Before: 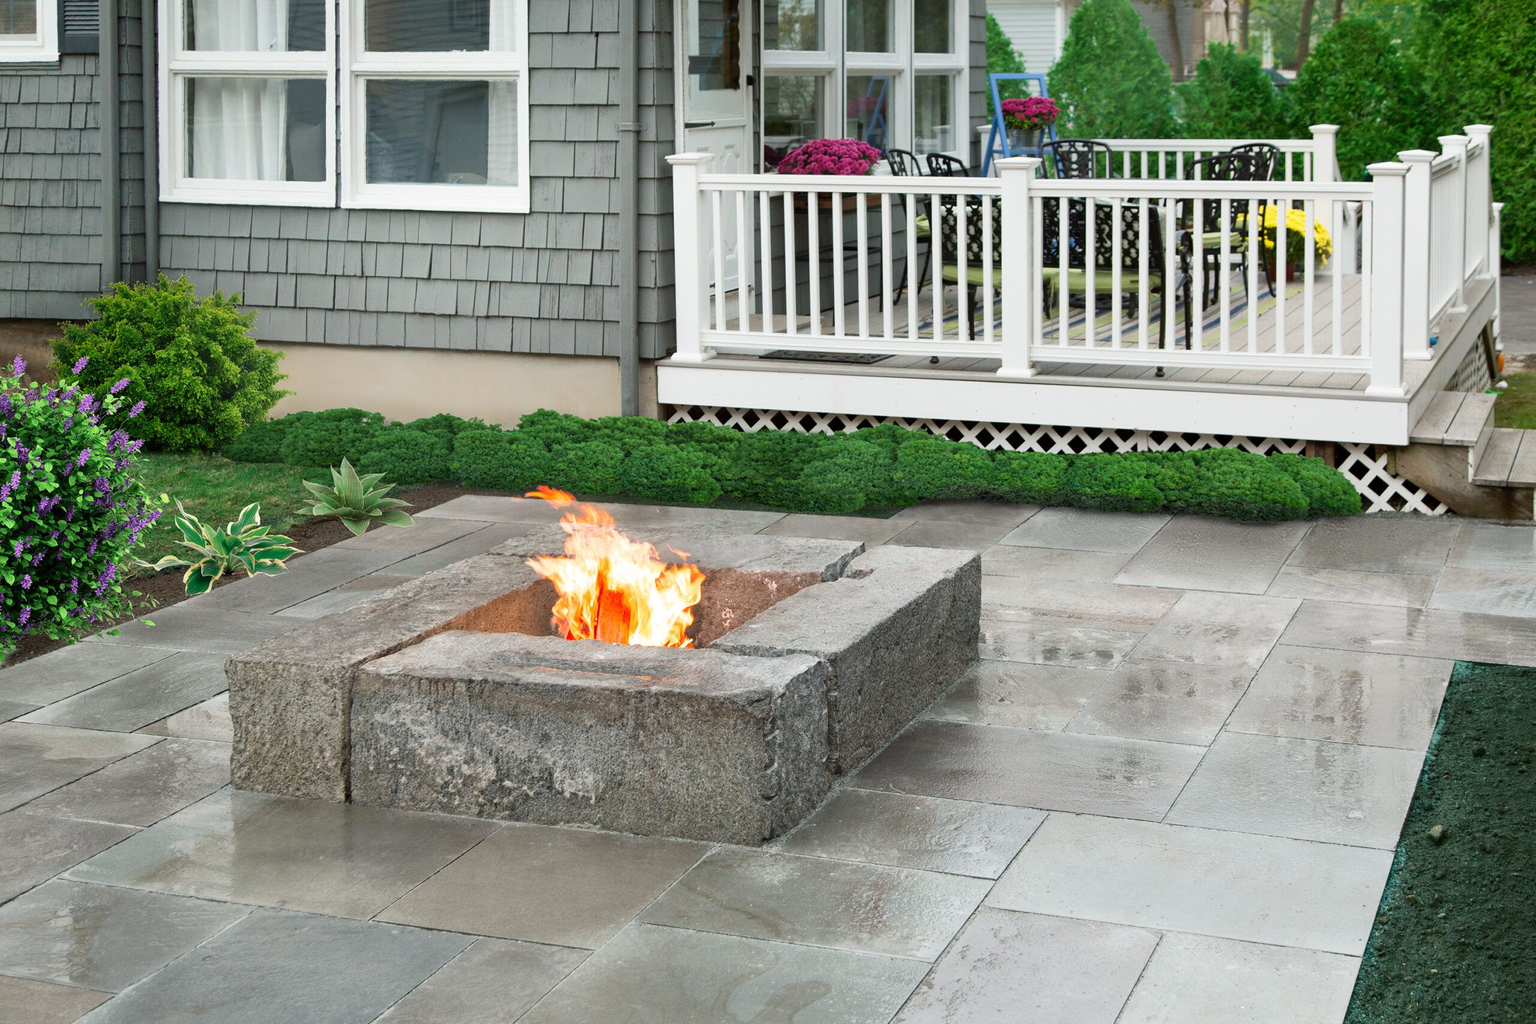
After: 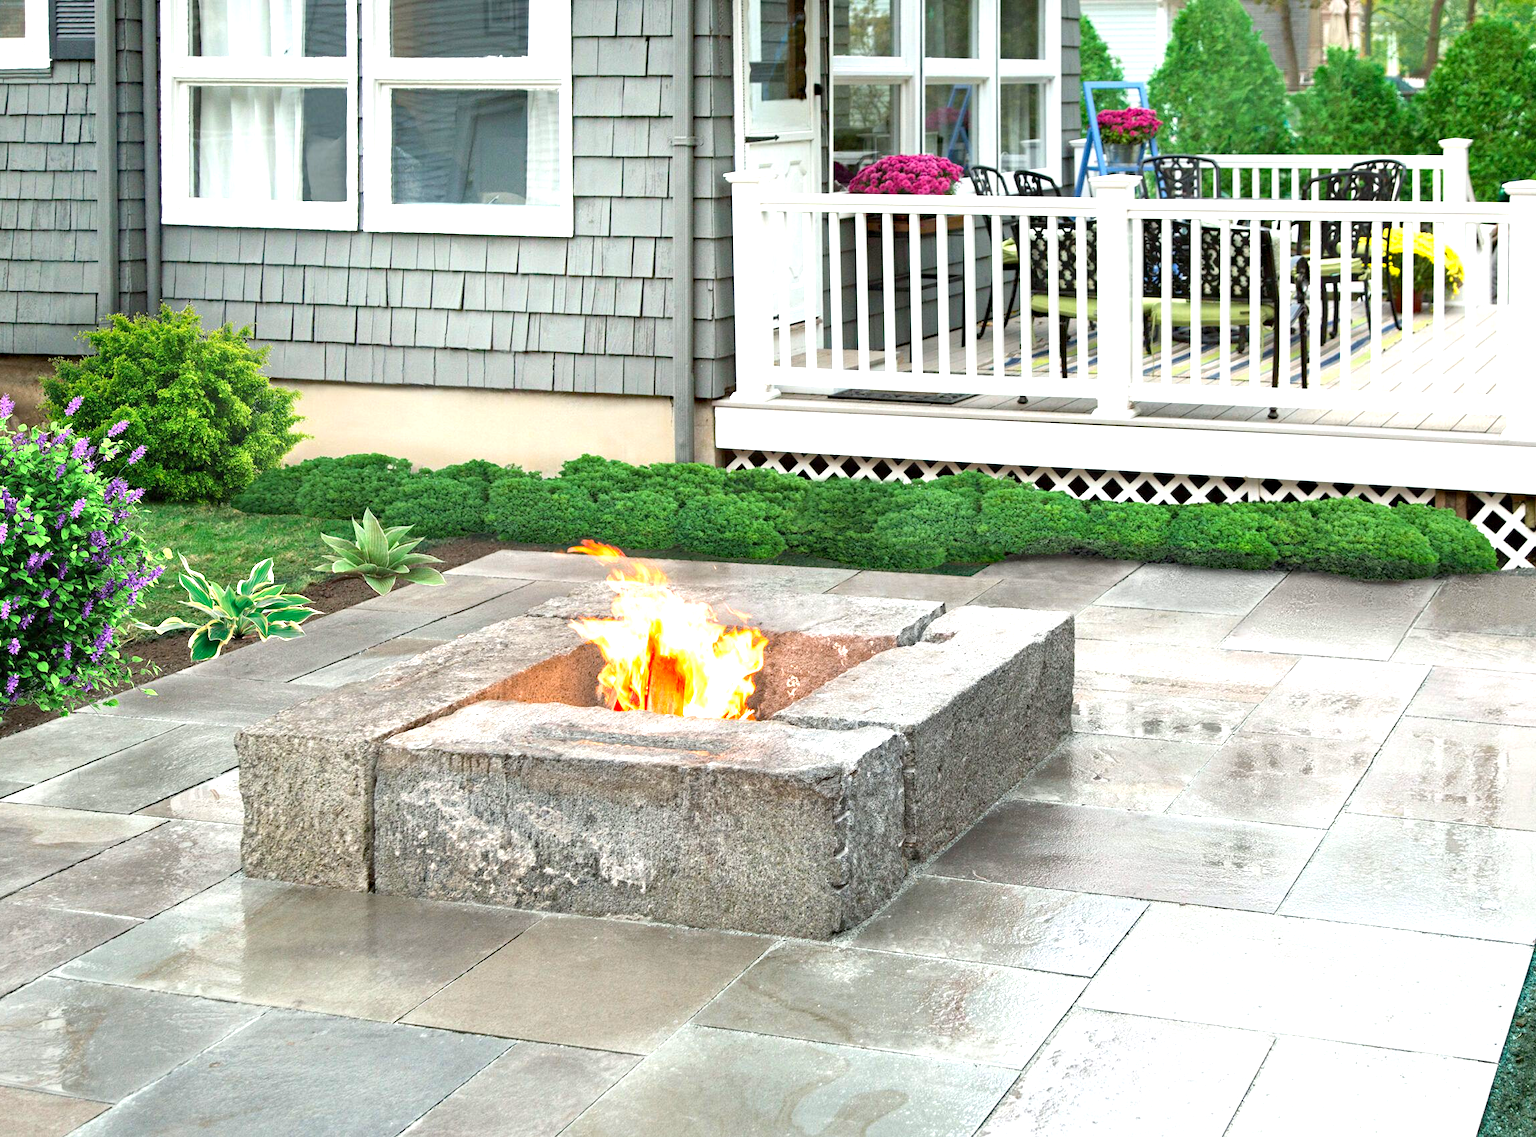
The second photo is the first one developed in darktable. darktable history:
haze removal: adaptive false
crop and rotate: left 0.925%, right 9.024%
exposure: exposure 1.06 EV, compensate highlight preservation false
